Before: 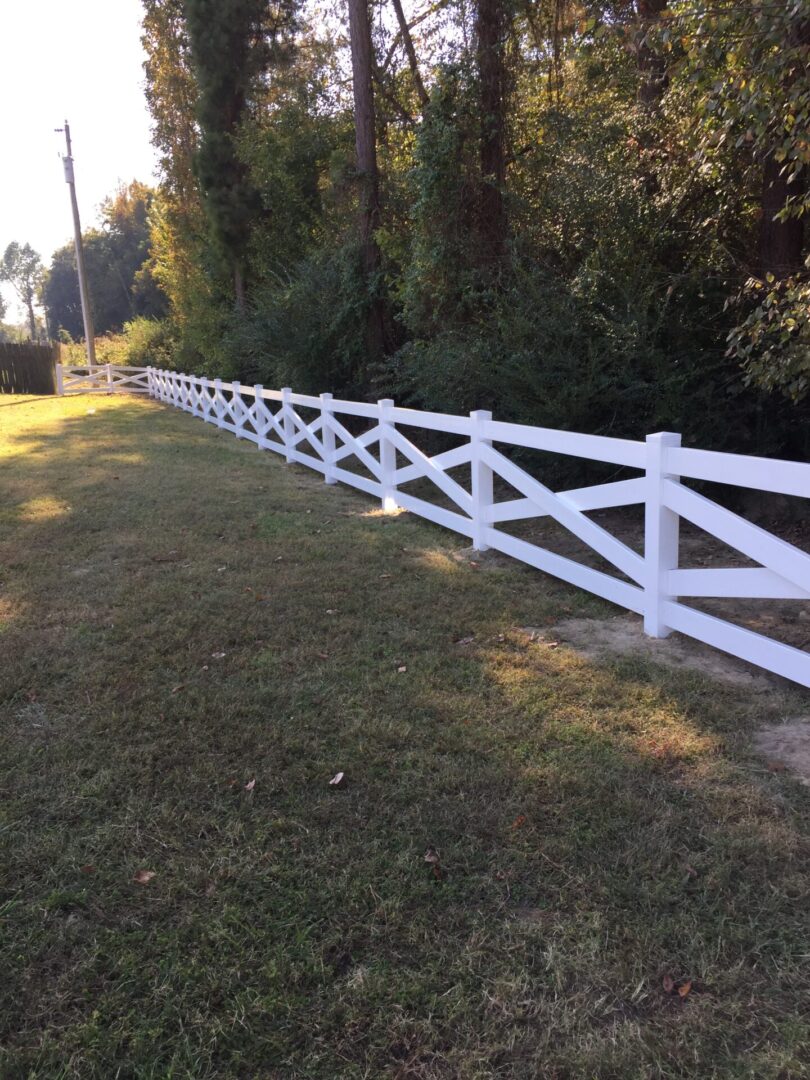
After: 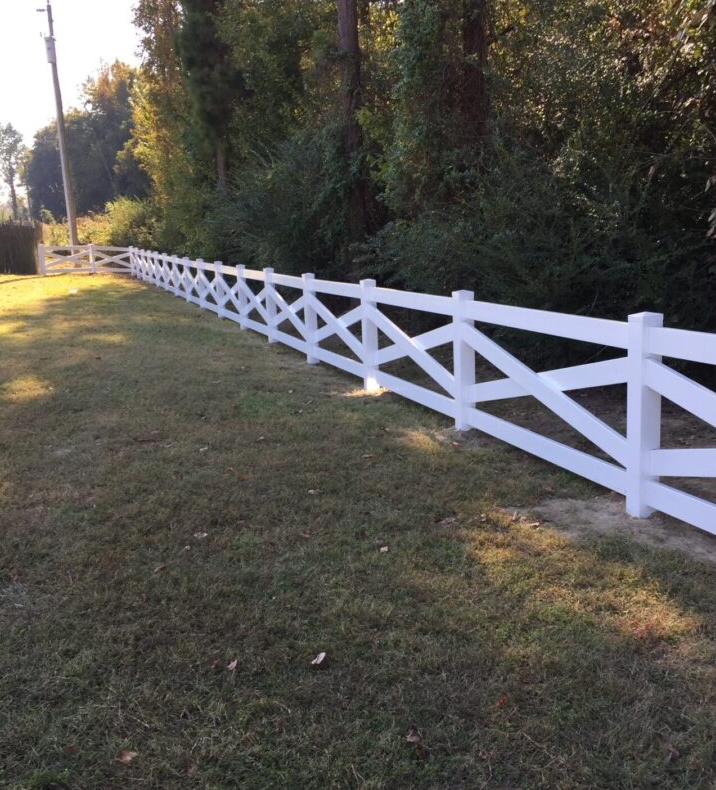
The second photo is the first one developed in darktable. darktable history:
crop and rotate: left 2.303%, top 11.113%, right 9.236%, bottom 15.683%
